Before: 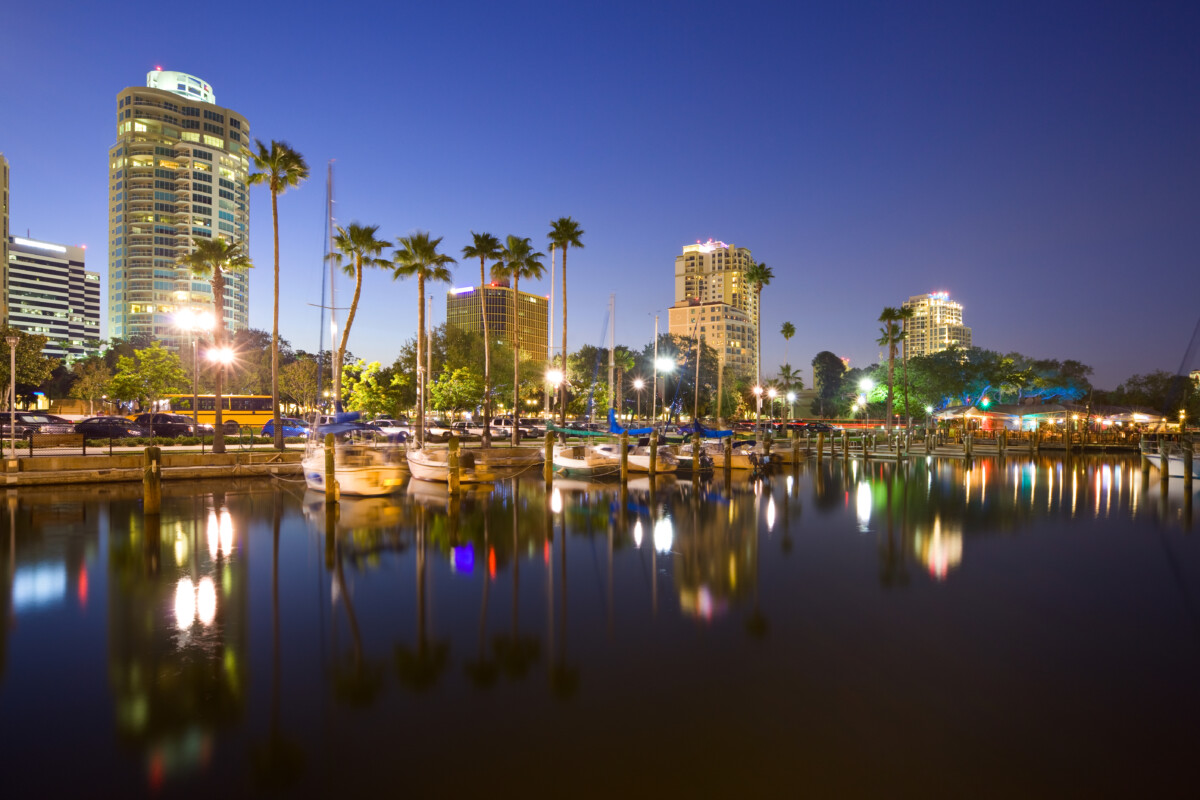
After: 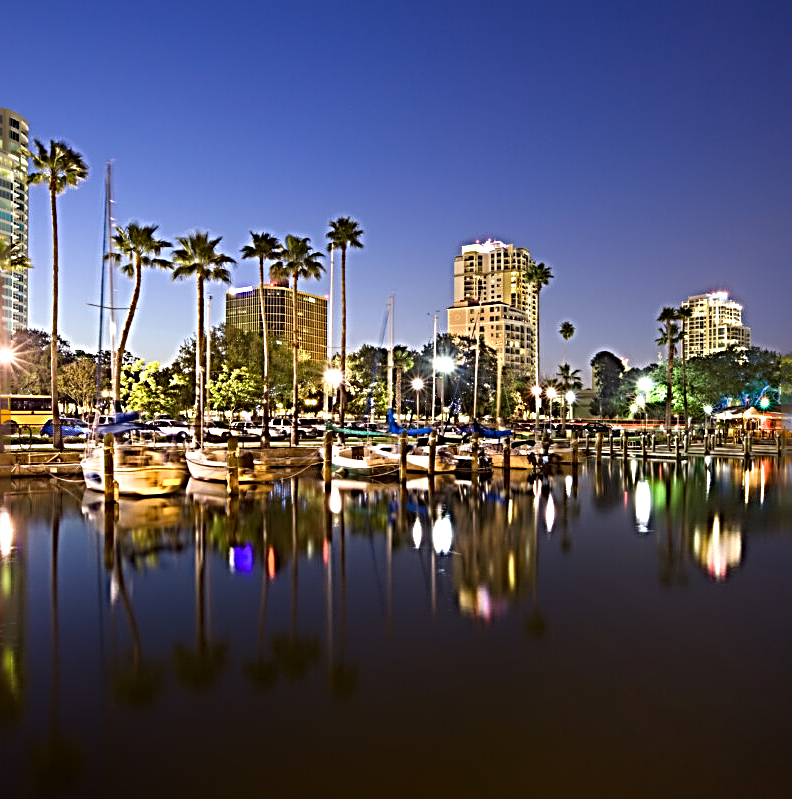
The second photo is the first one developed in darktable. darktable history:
sharpen: radius 4.001, amount 2
crop and rotate: left 18.442%, right 15.508%
